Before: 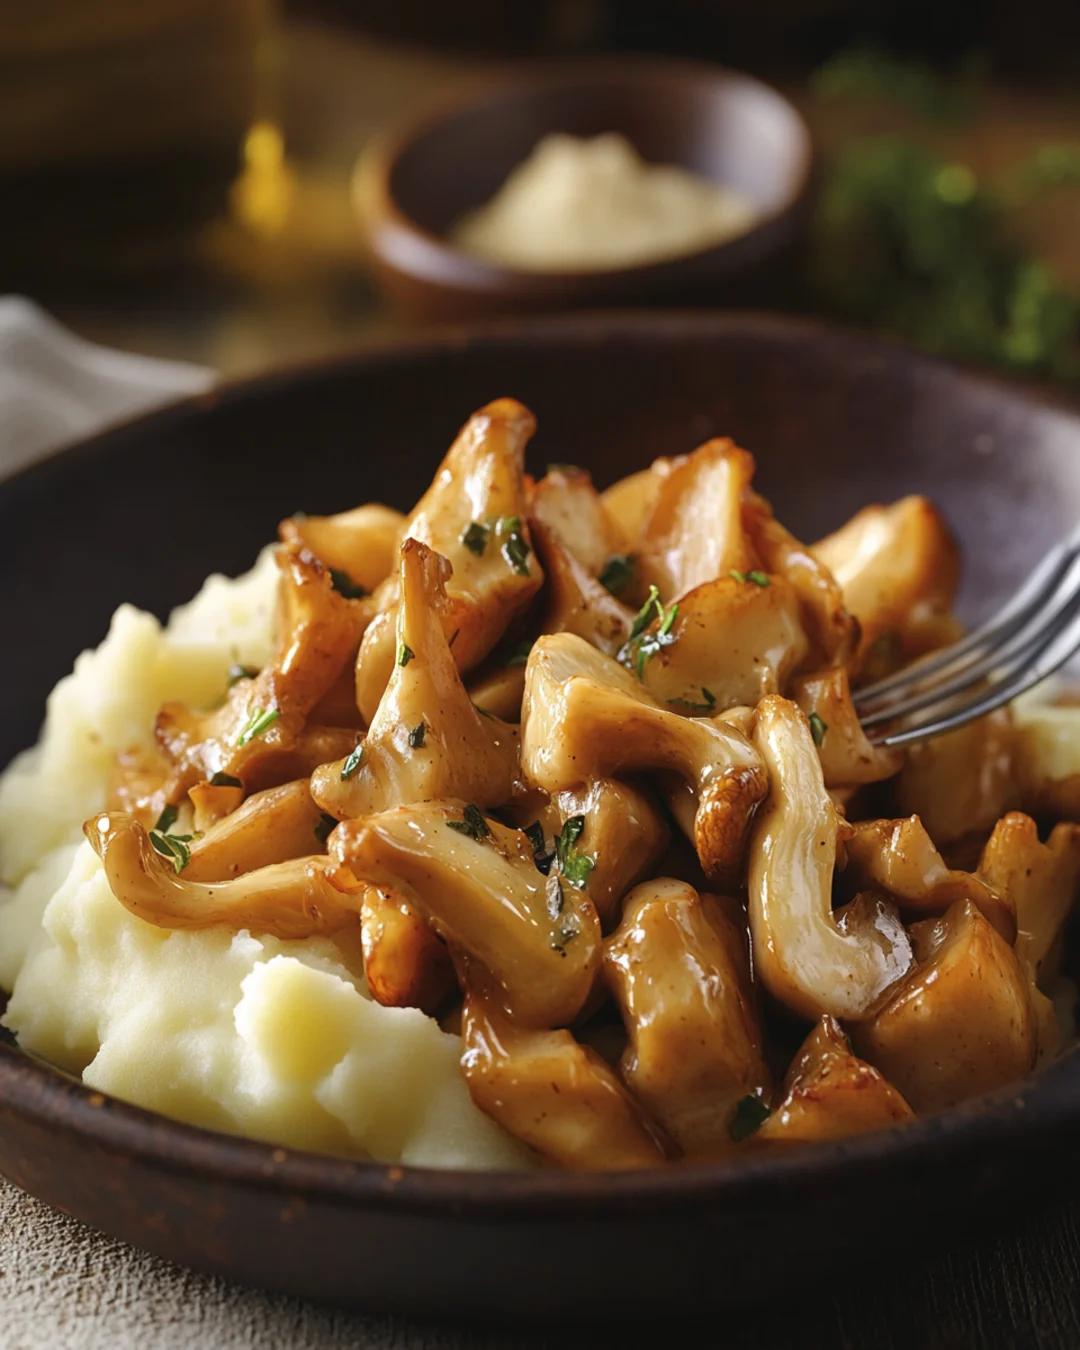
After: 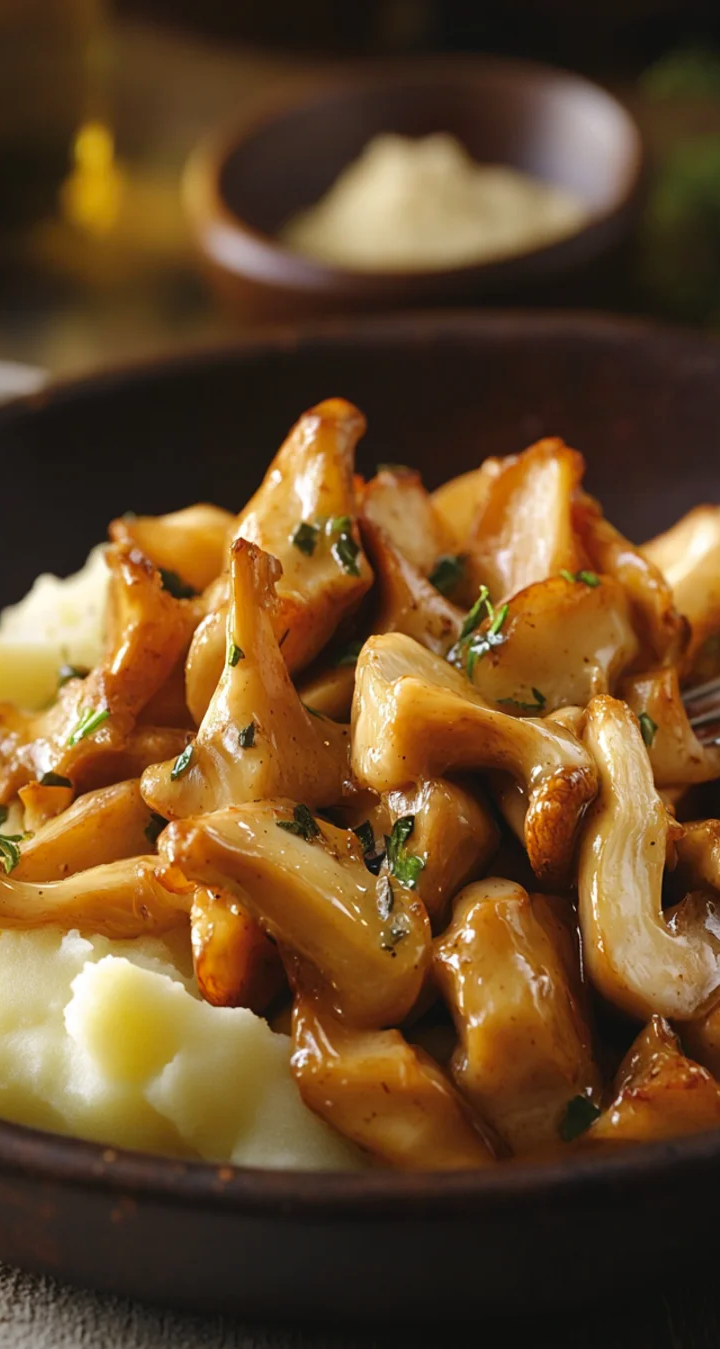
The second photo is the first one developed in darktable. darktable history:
crop and rotate: left 15.754%, right 17.579%
color contrast: green-magenta contrast 1.1, blue-yellow contrast 1.1, unbound 0
